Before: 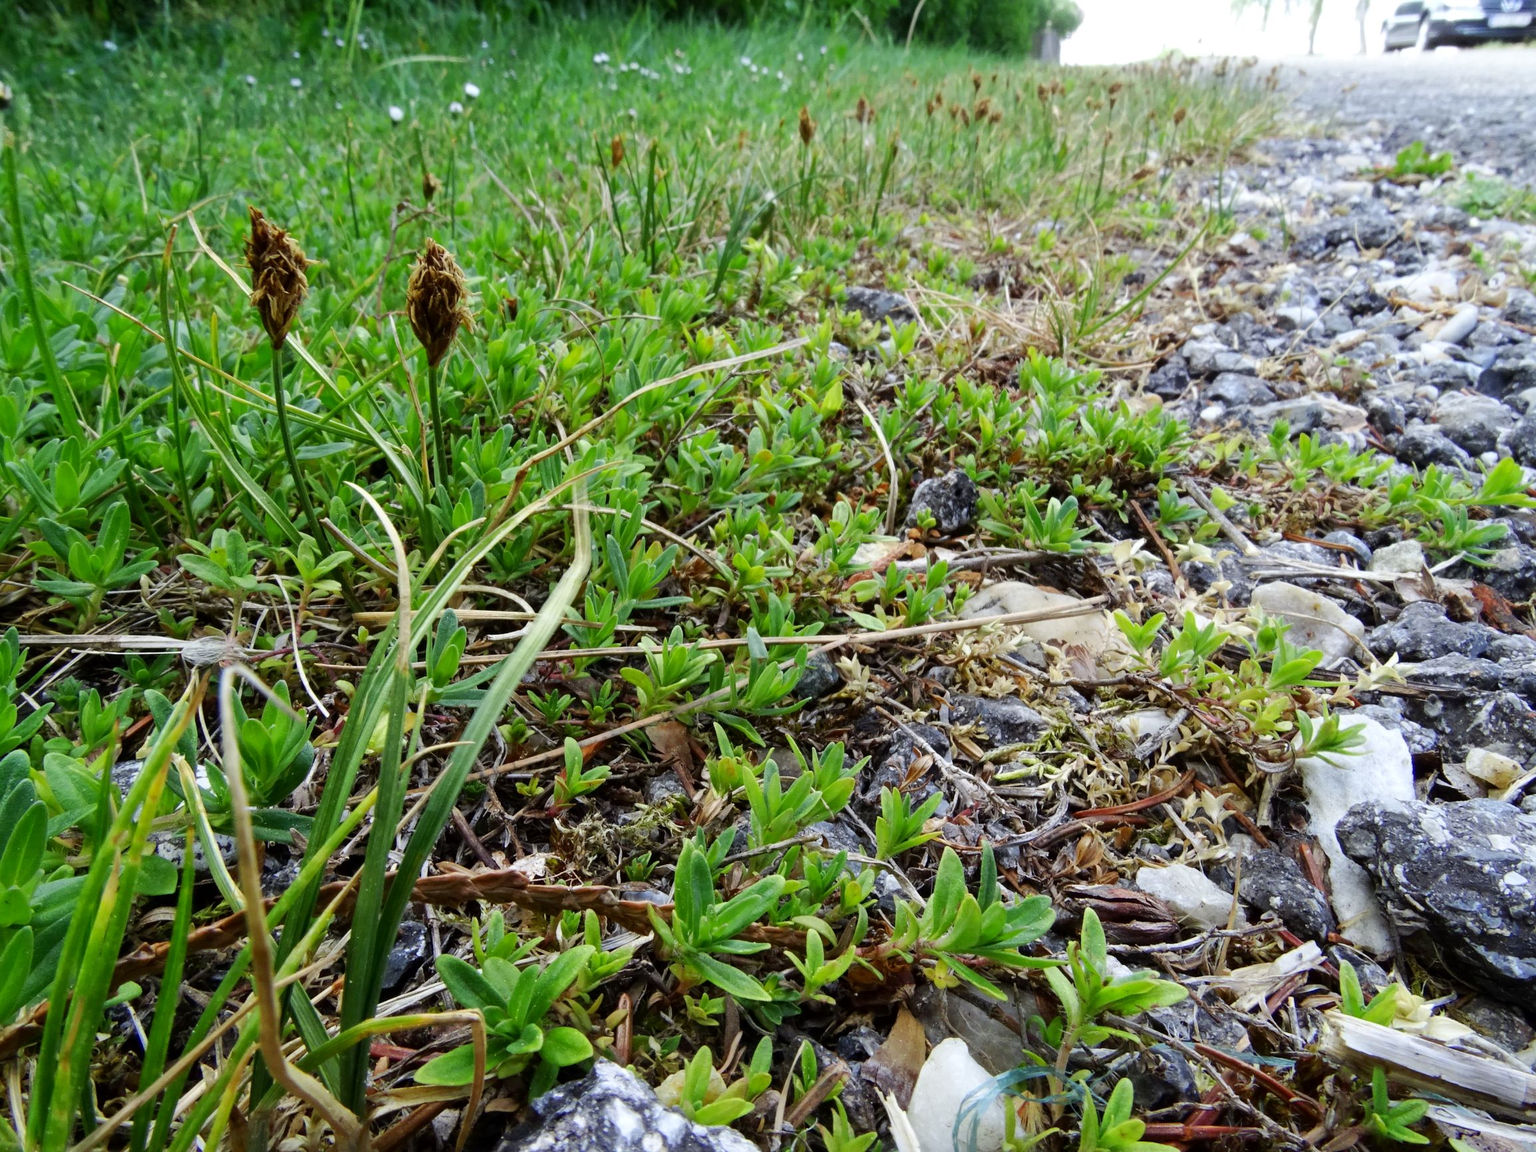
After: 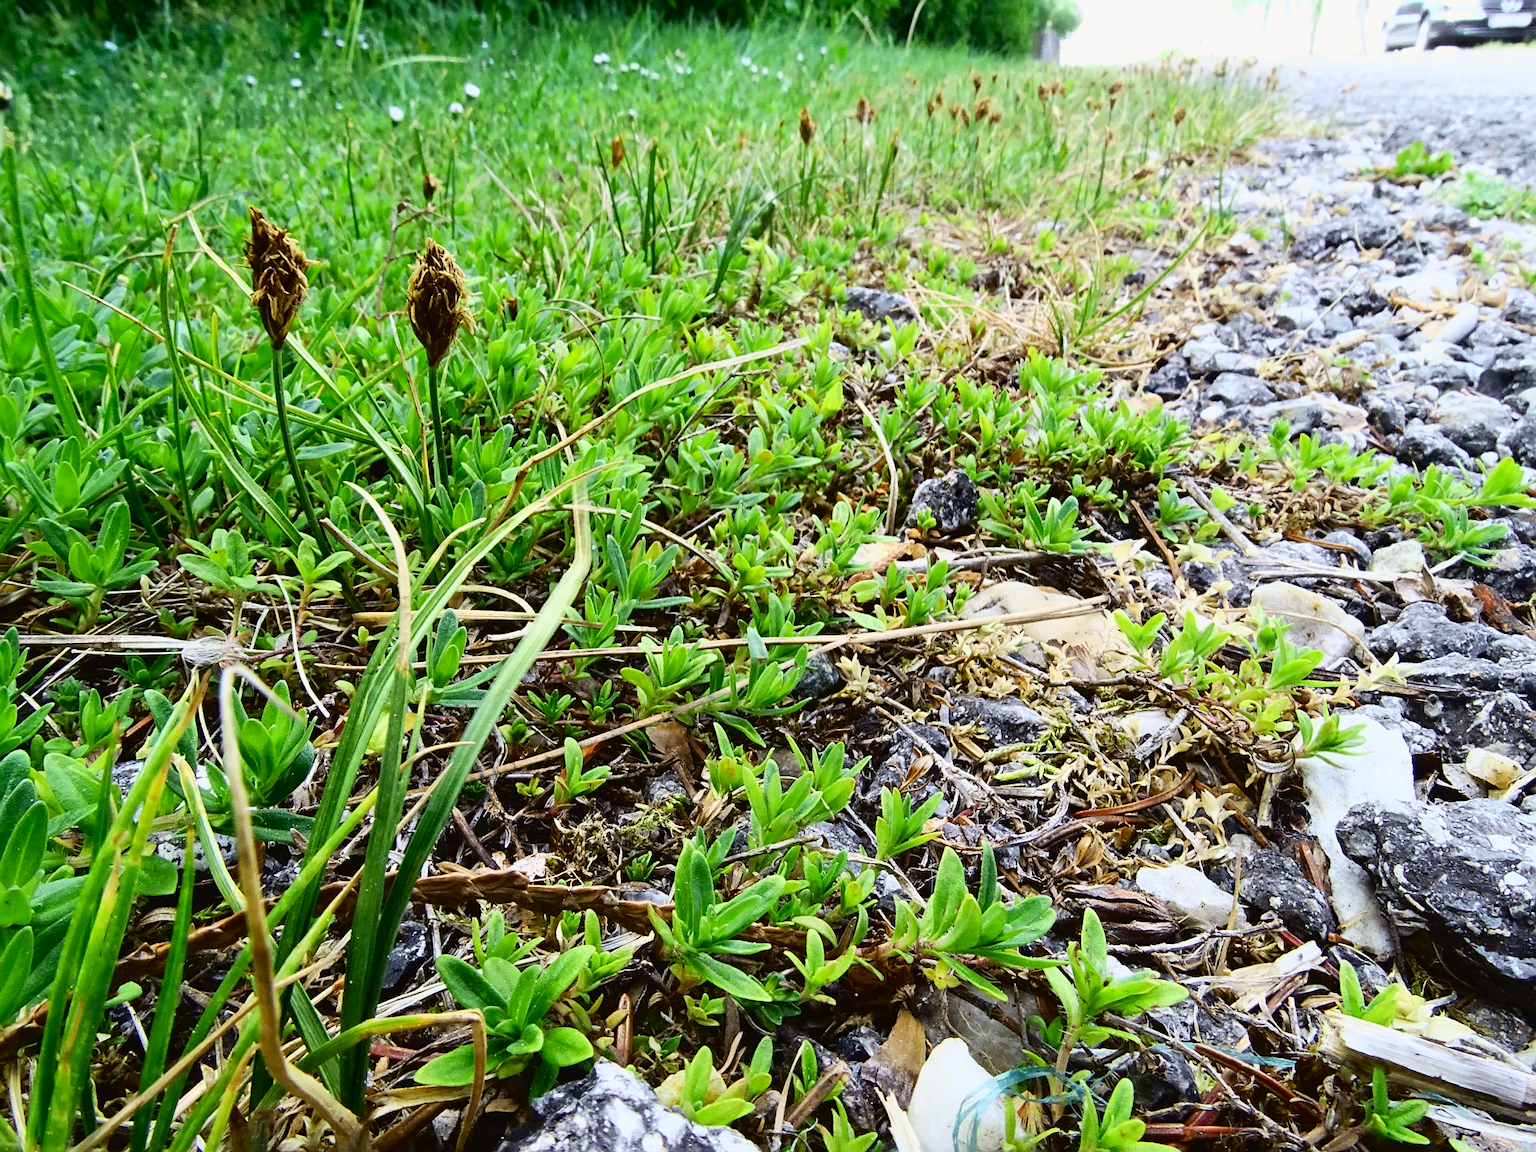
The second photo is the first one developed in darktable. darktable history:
tone curve: curves: ch0 [(0, 0.023) (0.113, 0.084) (0.285, 0.301) (0.673, 0.796) (0.845, 0.932) (0.994, 0.971)]; ch1 [(0, 0) (0.456, 0.437) (0.498, 0.5) (0.57, 0.559) (0.631, 0.639) (1, 1)]; ch2 [(0, 0) (0.417, 0.44) (0.46, 0.453) (0.502, 0.507) (0.55, 0.57) (0.67, 0.712) (1, 1)], color space Lab, independent channels, preserve colors none
sharpen: amount 0.494
